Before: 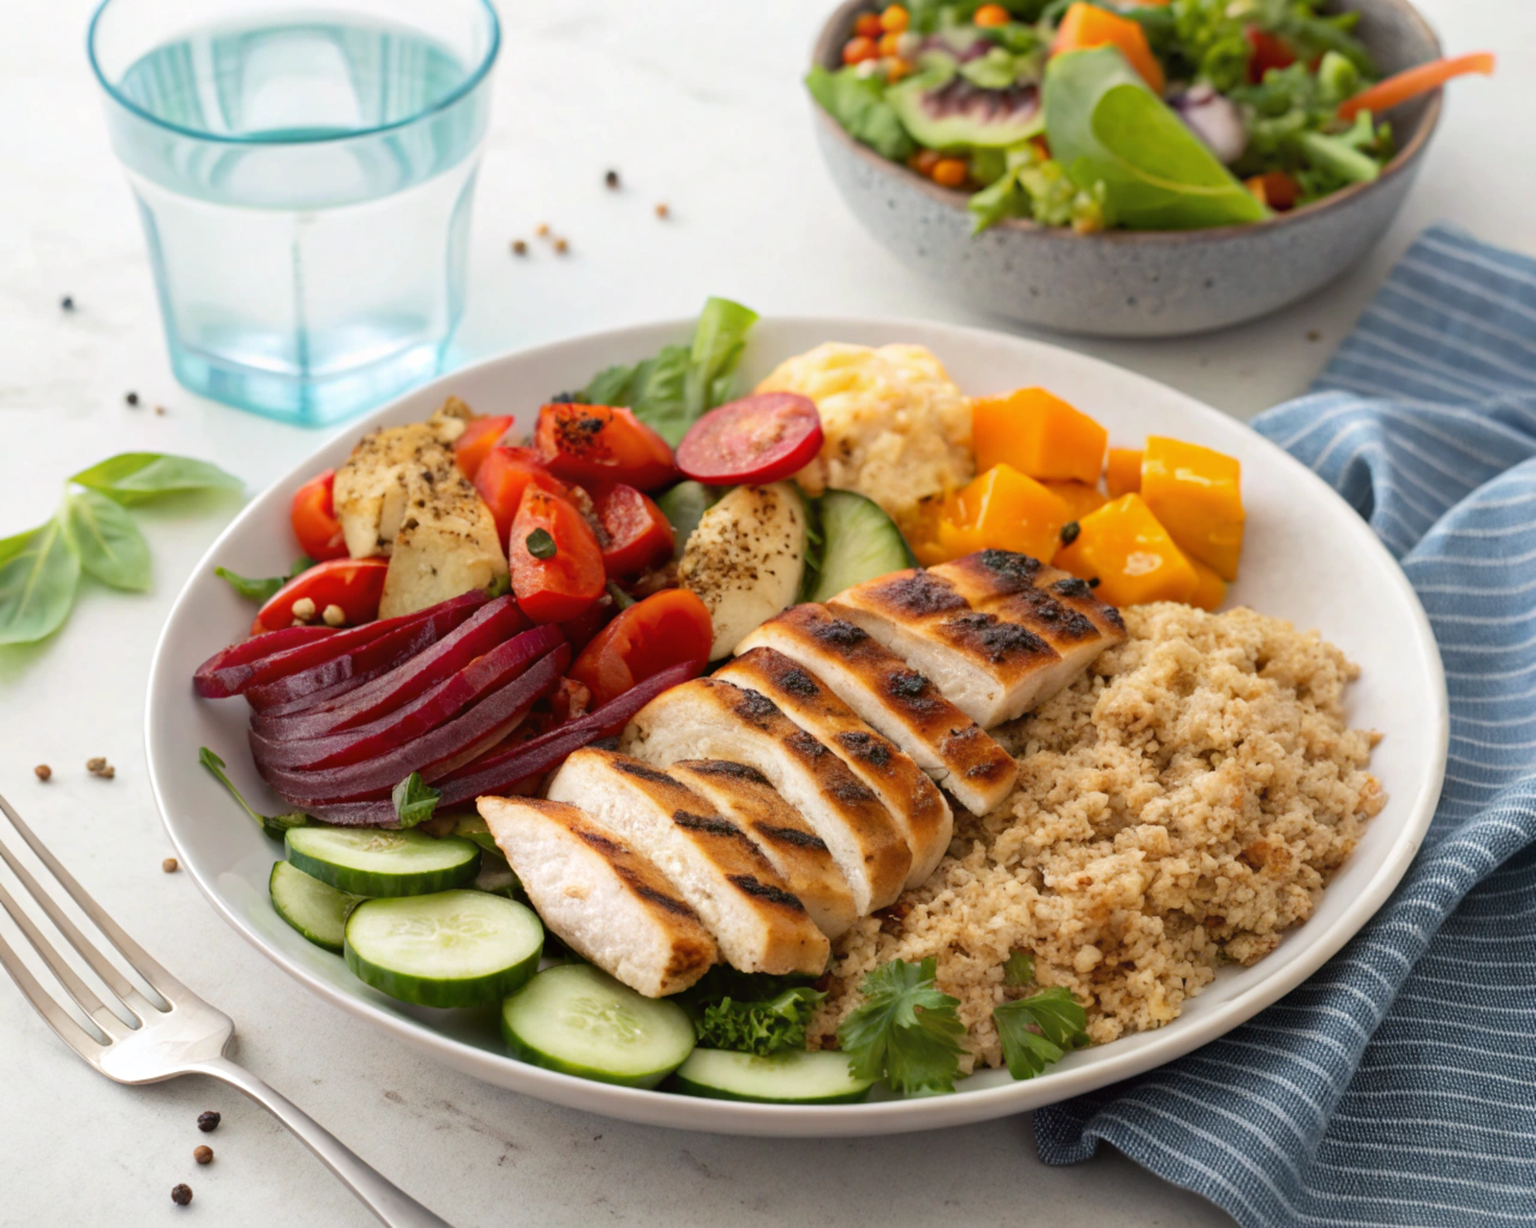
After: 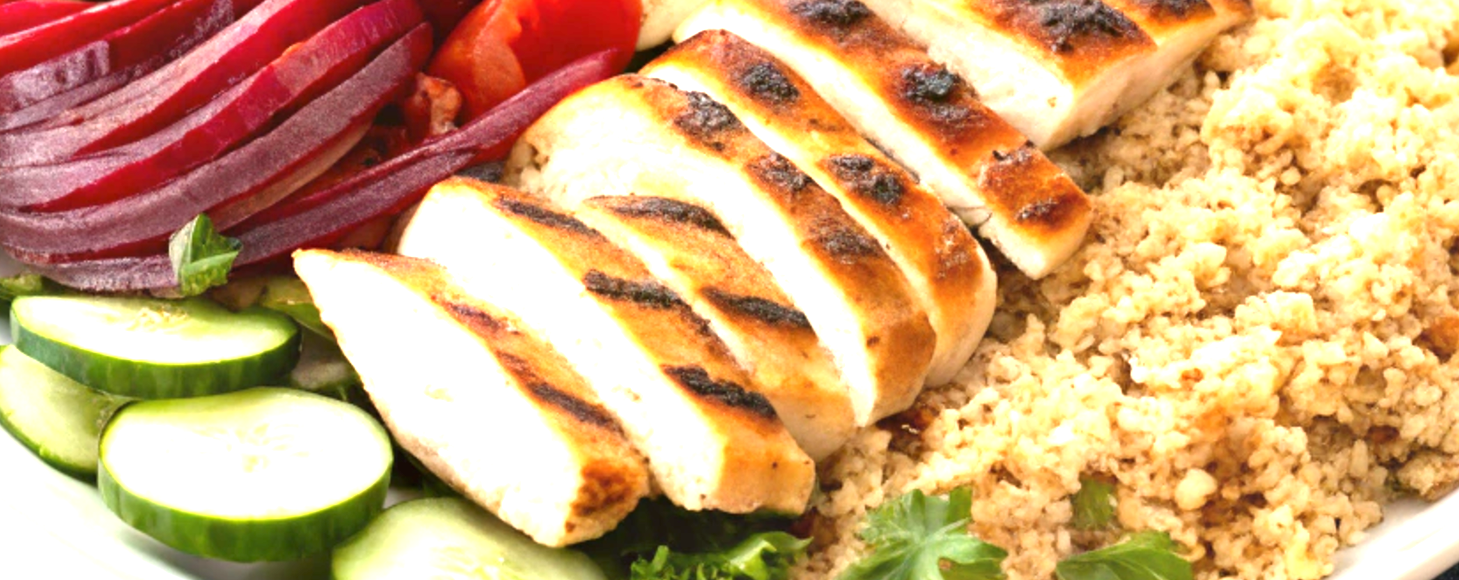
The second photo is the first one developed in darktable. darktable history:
crop: left 18.091%, top 51.13%, right 17.525%, bottom 16.85%
exposure: black level correction 0, exposure 1.45 EV, compensate exposure bias true, compensate highlight preservation false
